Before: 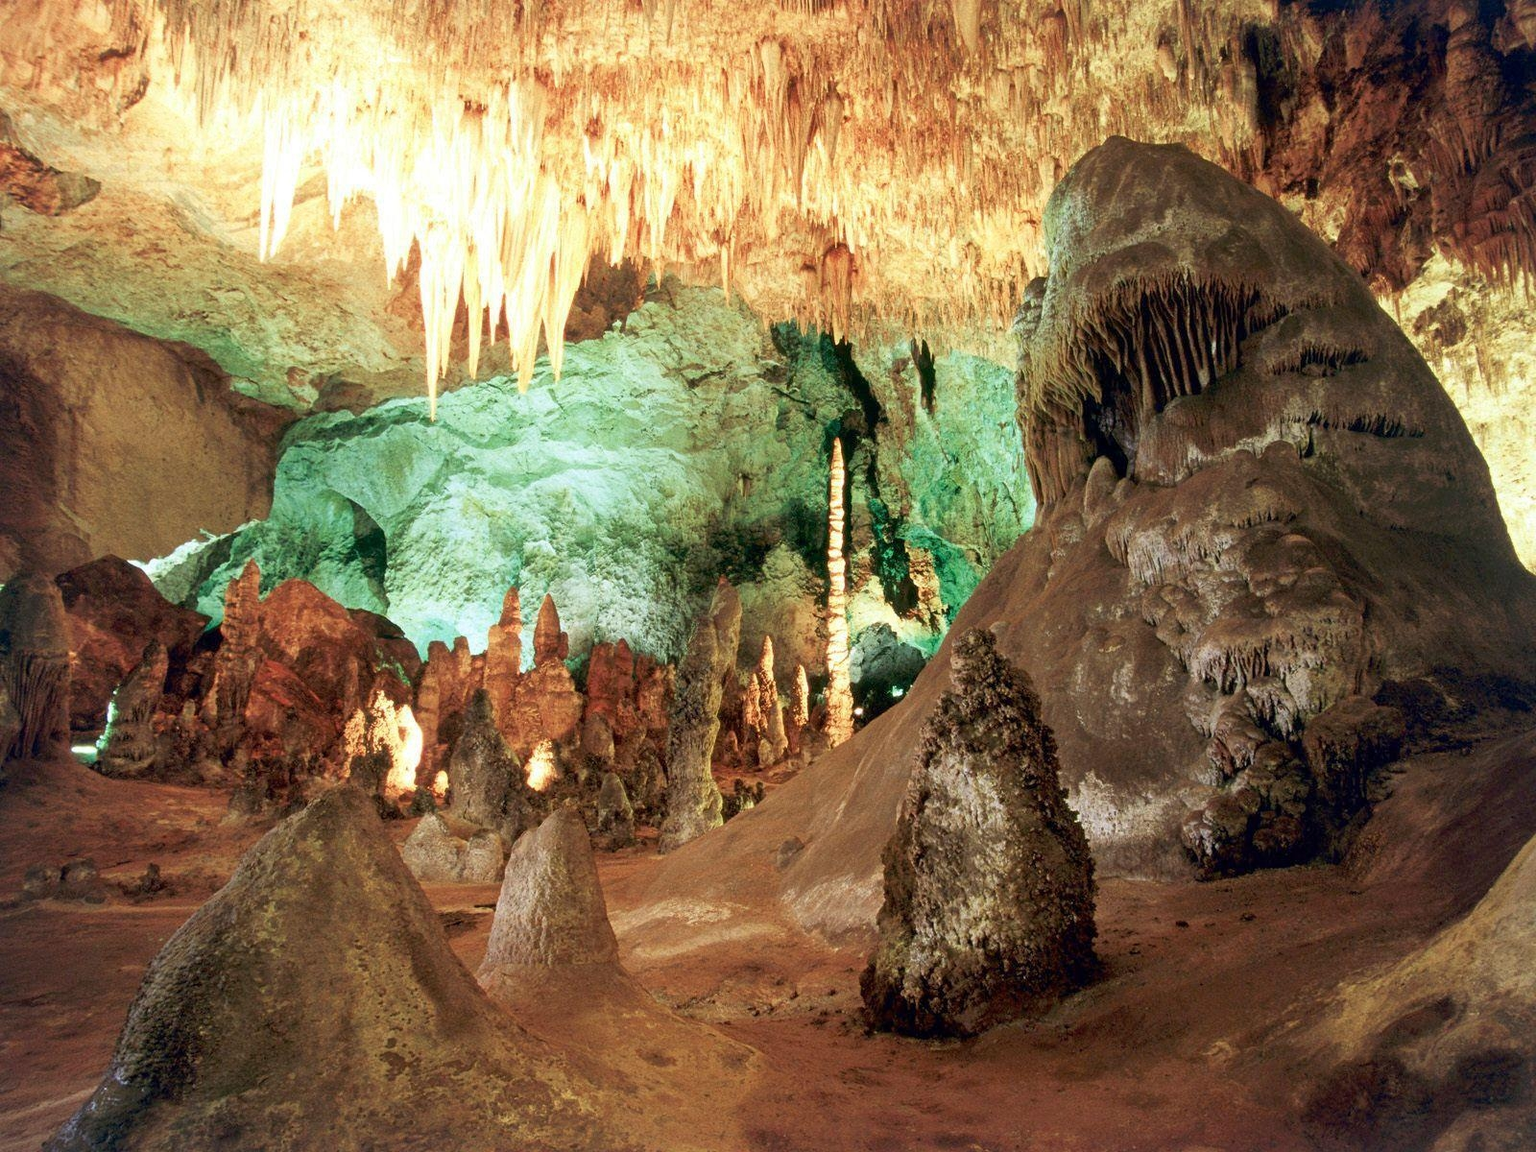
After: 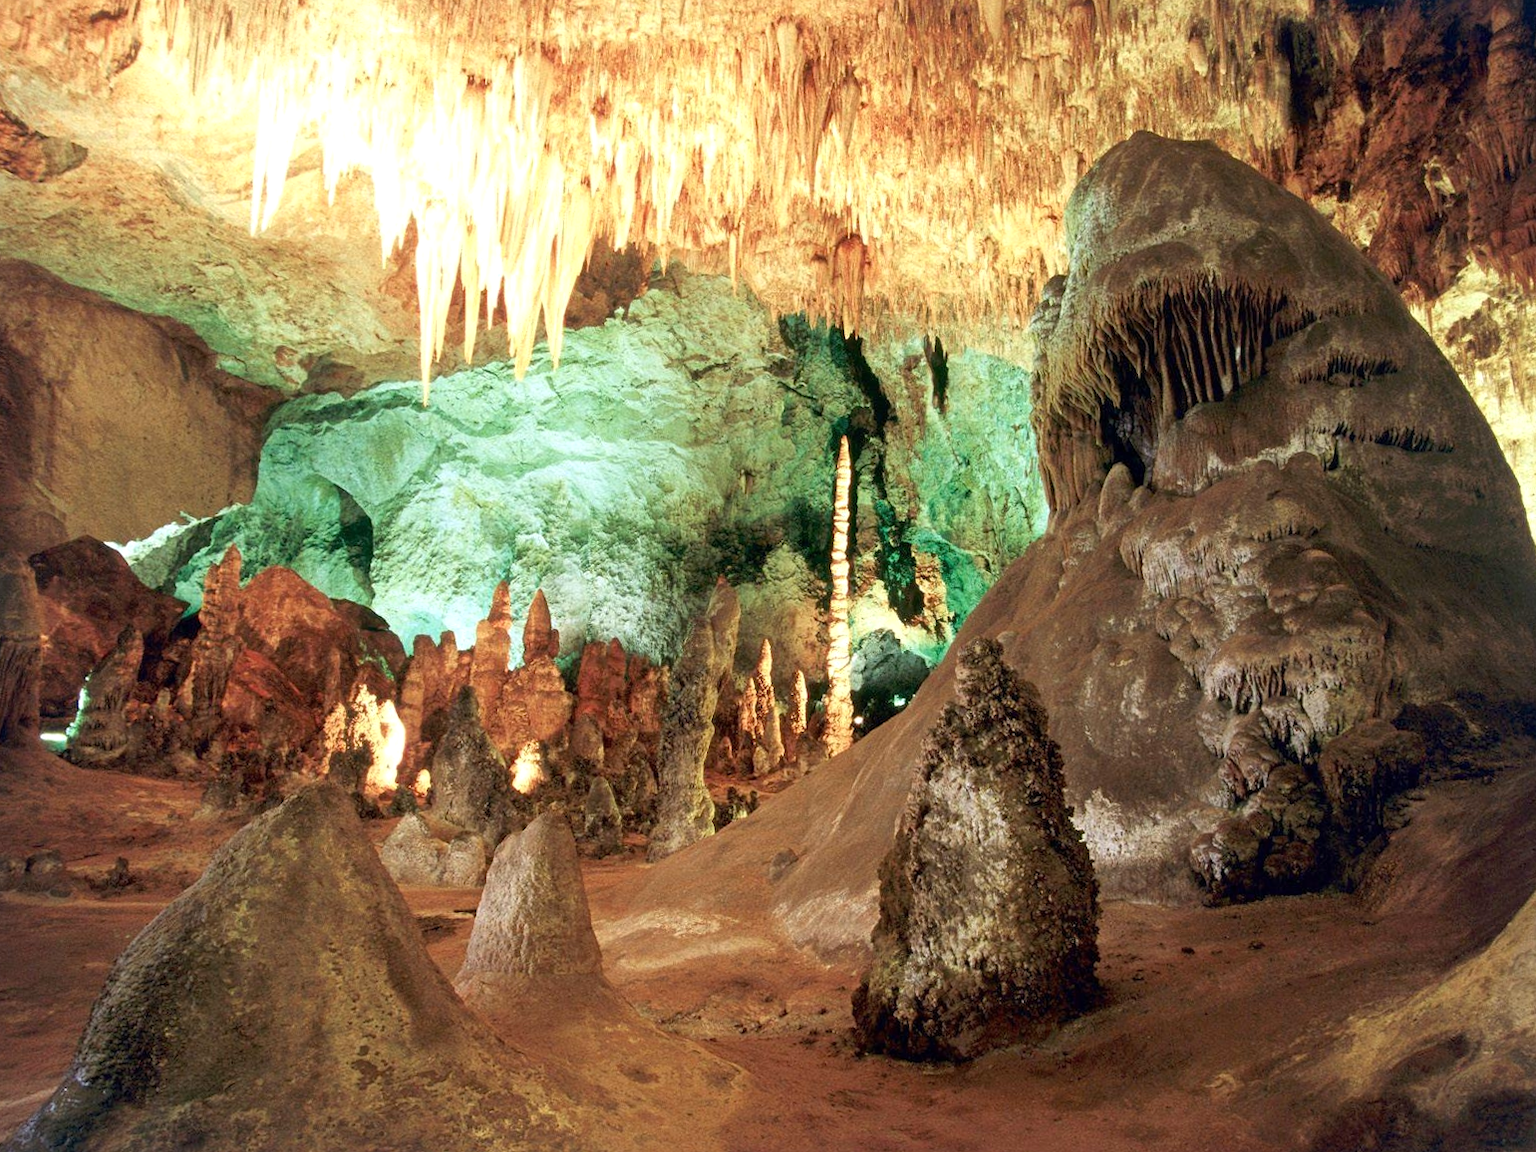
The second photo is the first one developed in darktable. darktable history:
exposure: exposure 0.163 EV, compensate highlight preservation false
crop and rotate: angle -1.64°
